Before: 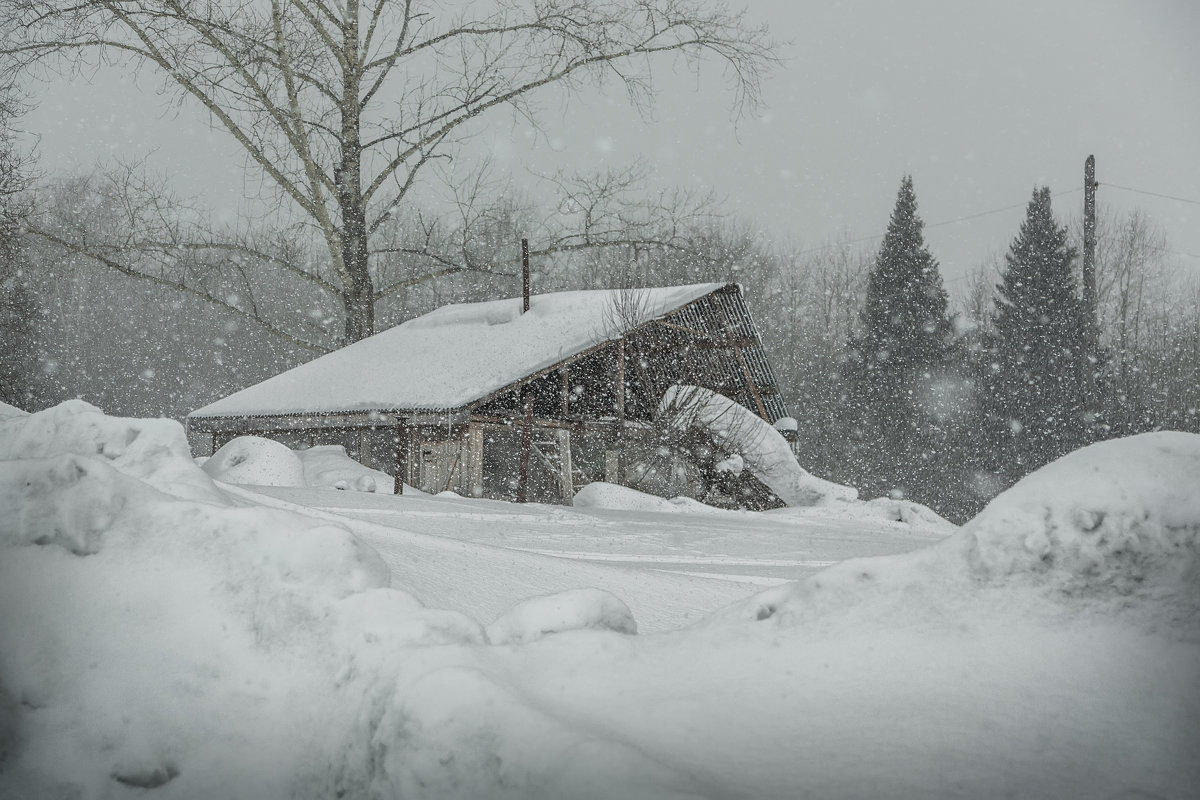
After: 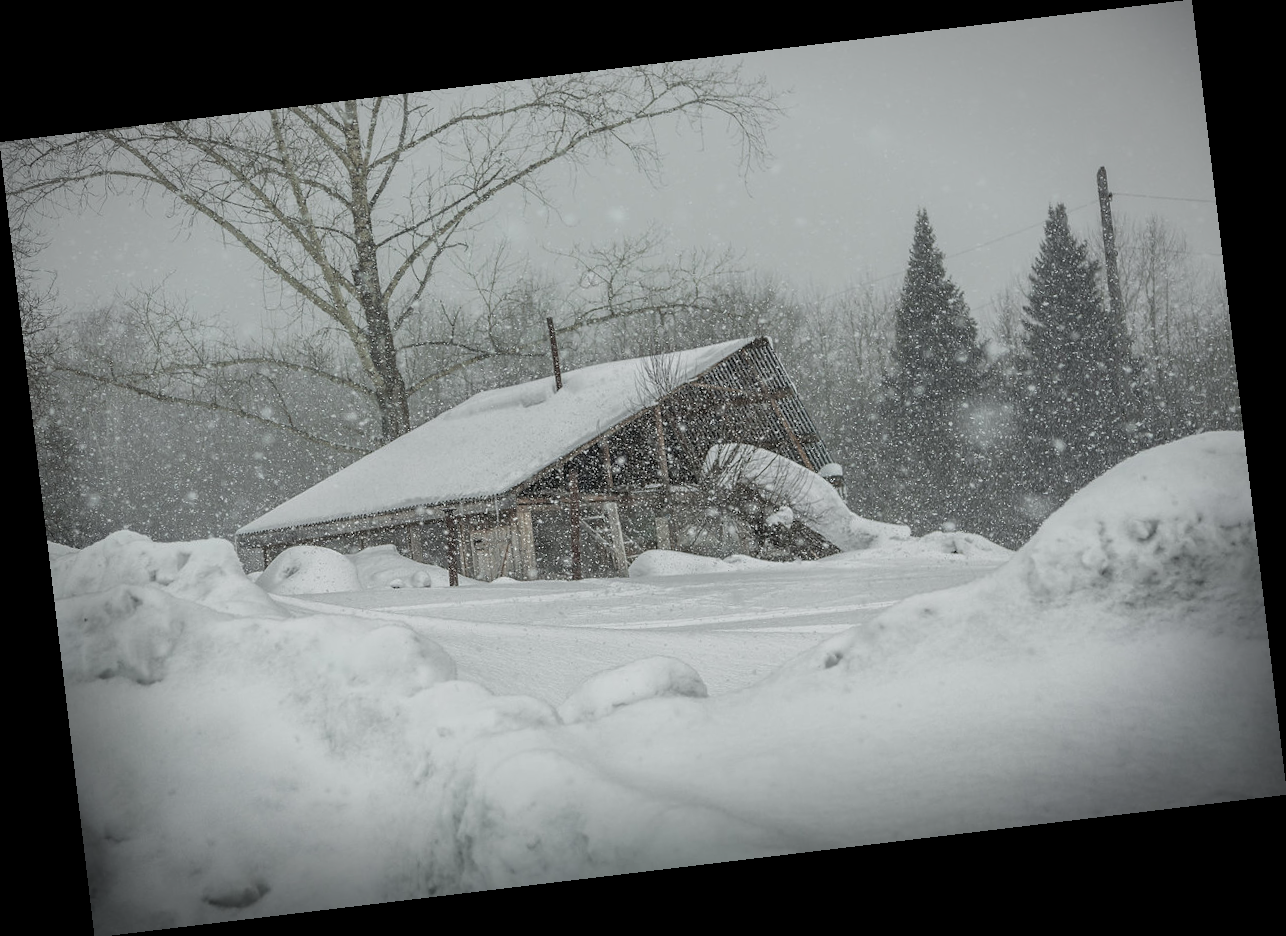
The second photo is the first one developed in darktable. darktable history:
vignetting: automatic ratio true
rotate and perspective: rotation -6.83°, automatic cropping off
